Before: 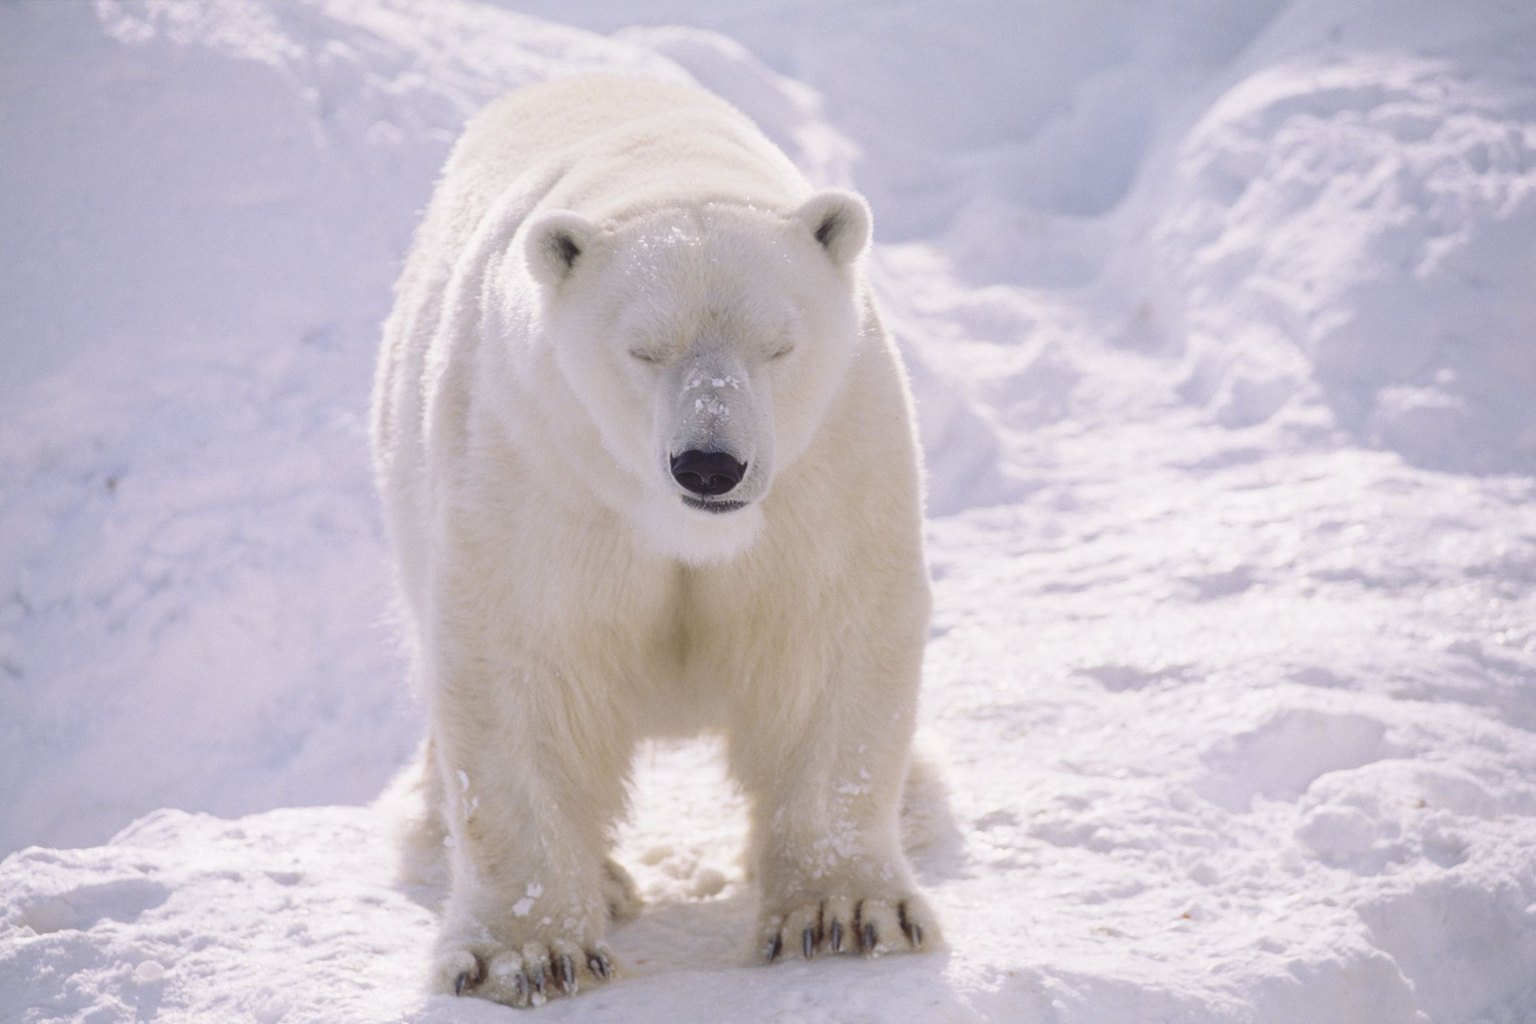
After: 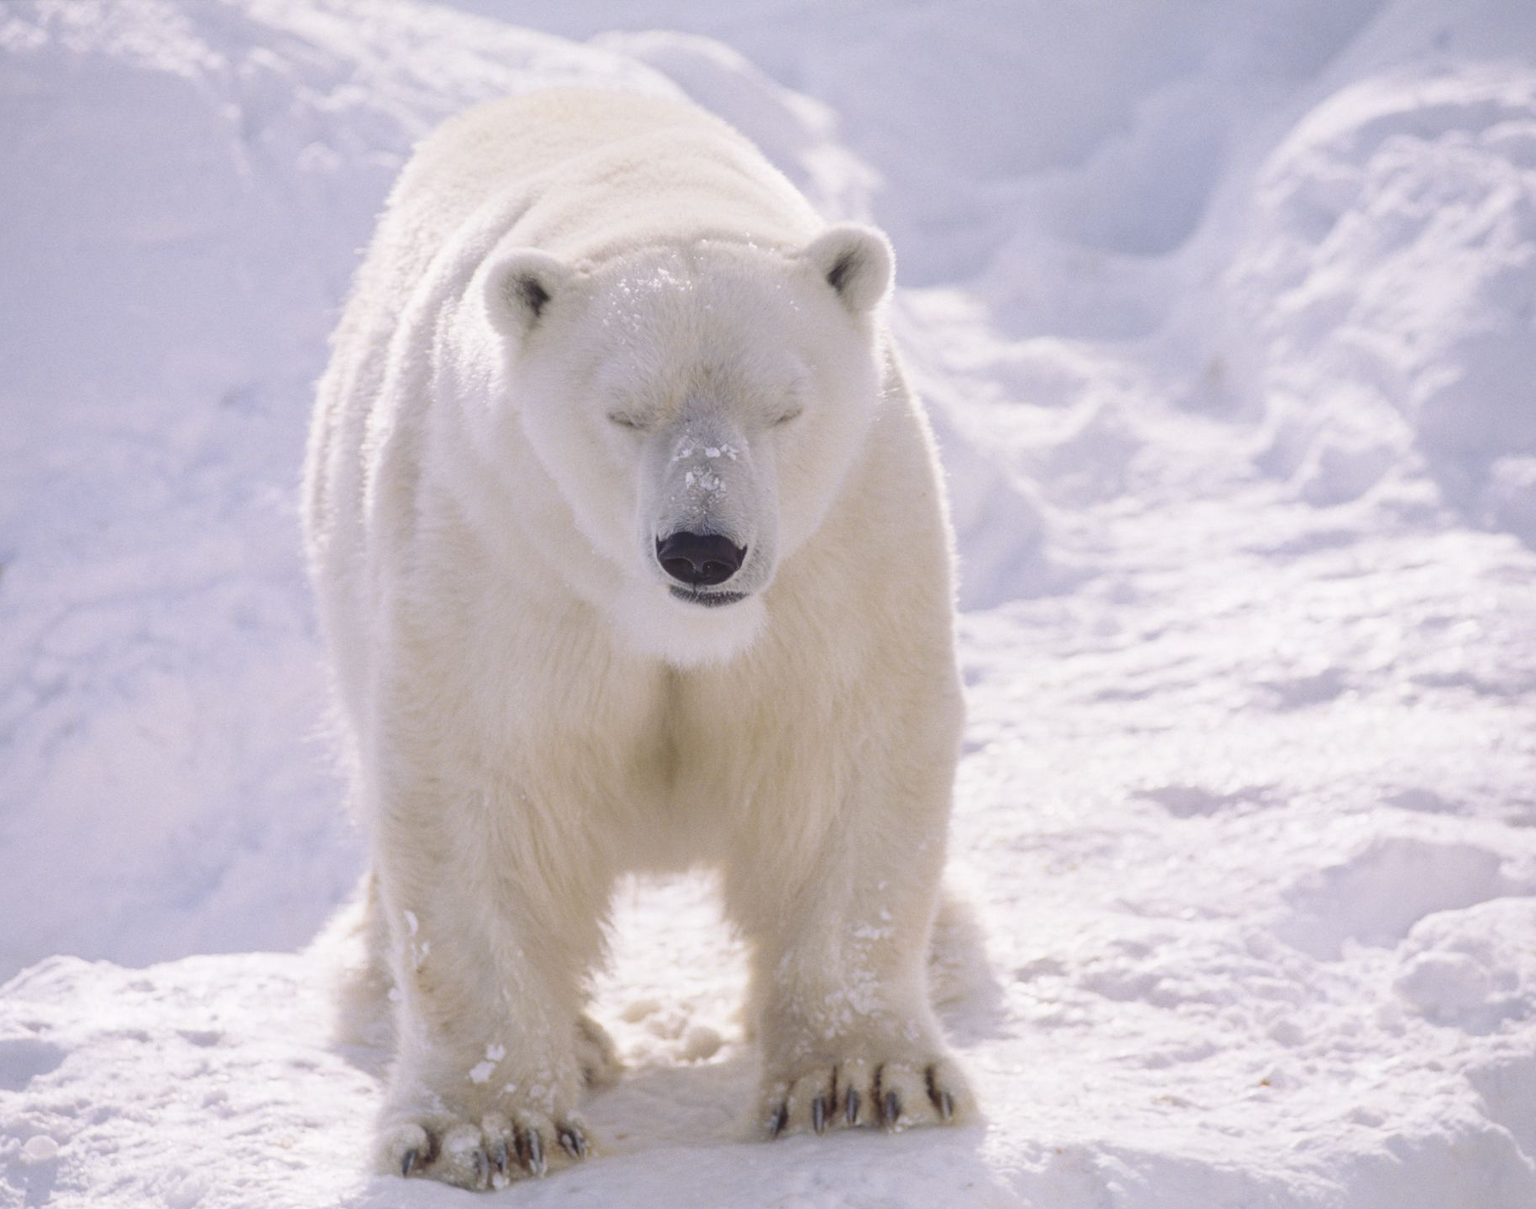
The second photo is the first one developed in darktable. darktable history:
crop: left 7.494%, right 7.827%
local contrast: detail 109%
